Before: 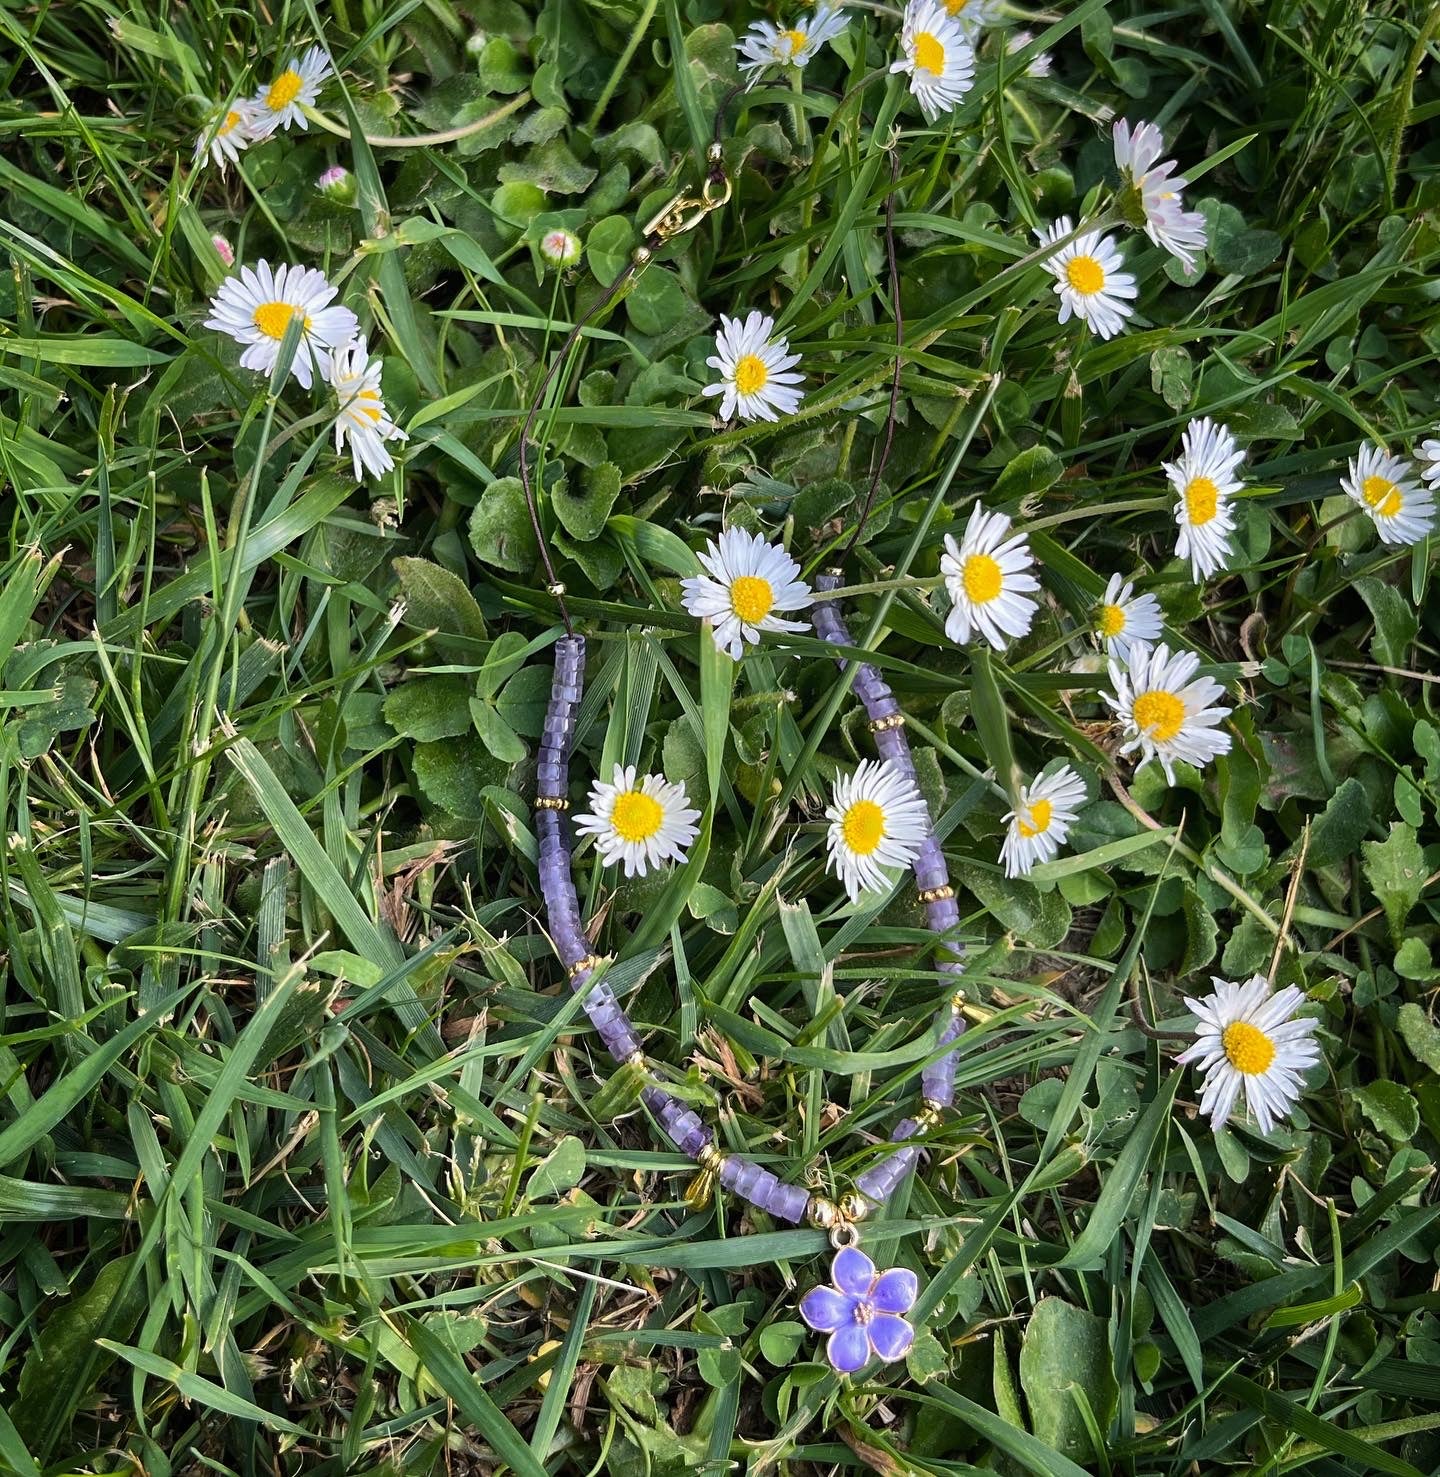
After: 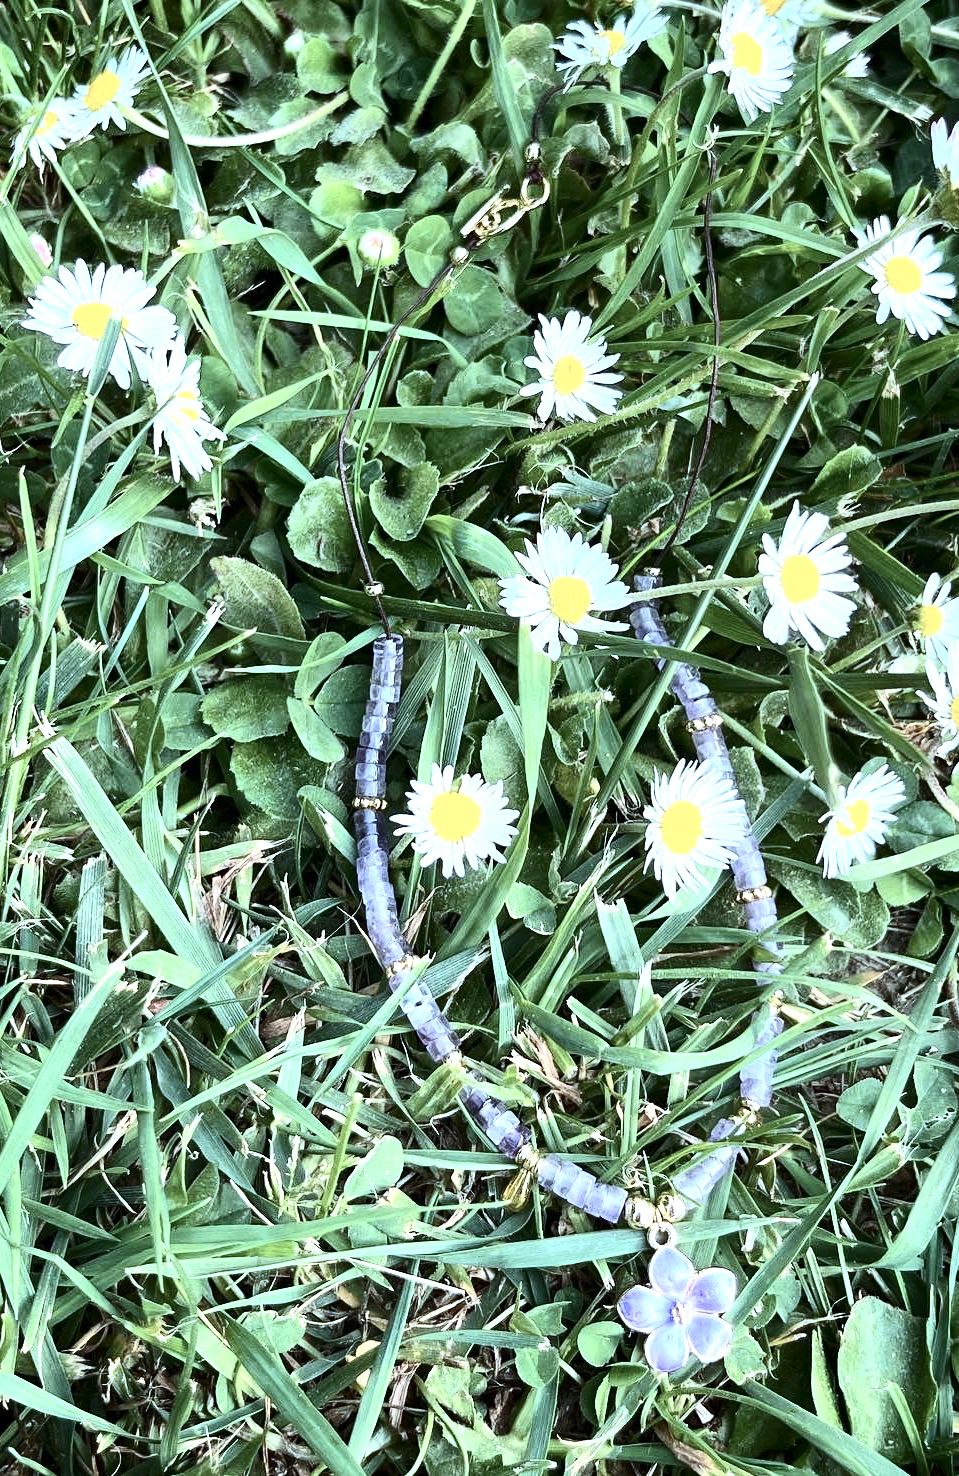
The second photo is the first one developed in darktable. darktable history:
exposure: black level correction 0.001, exposure 1.129 EV, compensate exposure bias true, compensate highlight preservation false
crop and rotate: left 12.673%, right 20.66%
color correction: highlights a* -12.64, highlights b* -18.1, saturation 0.7
contrast brightness saturation: contrast 0.28
